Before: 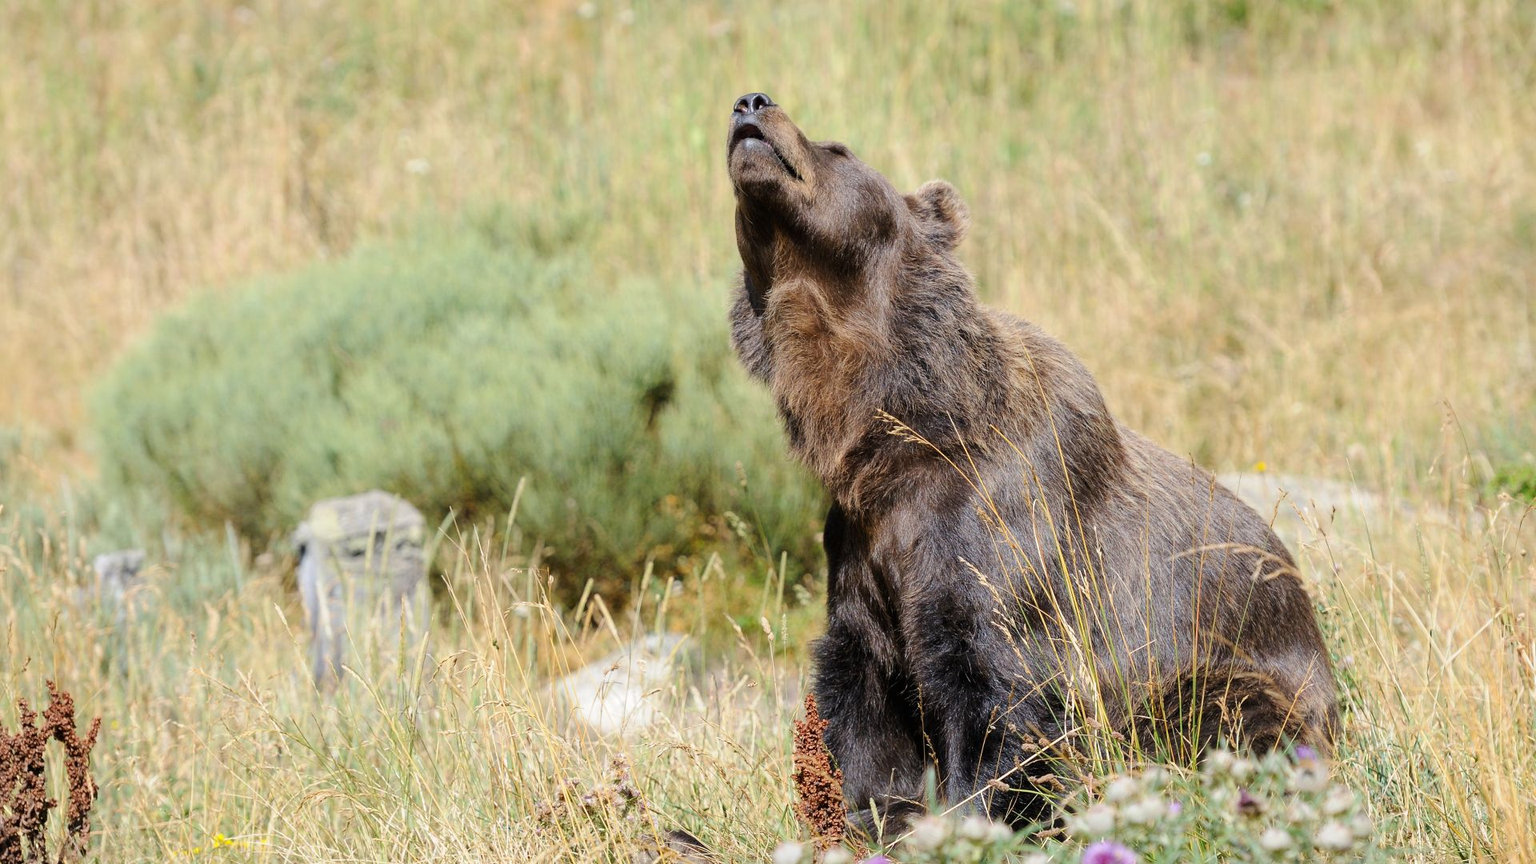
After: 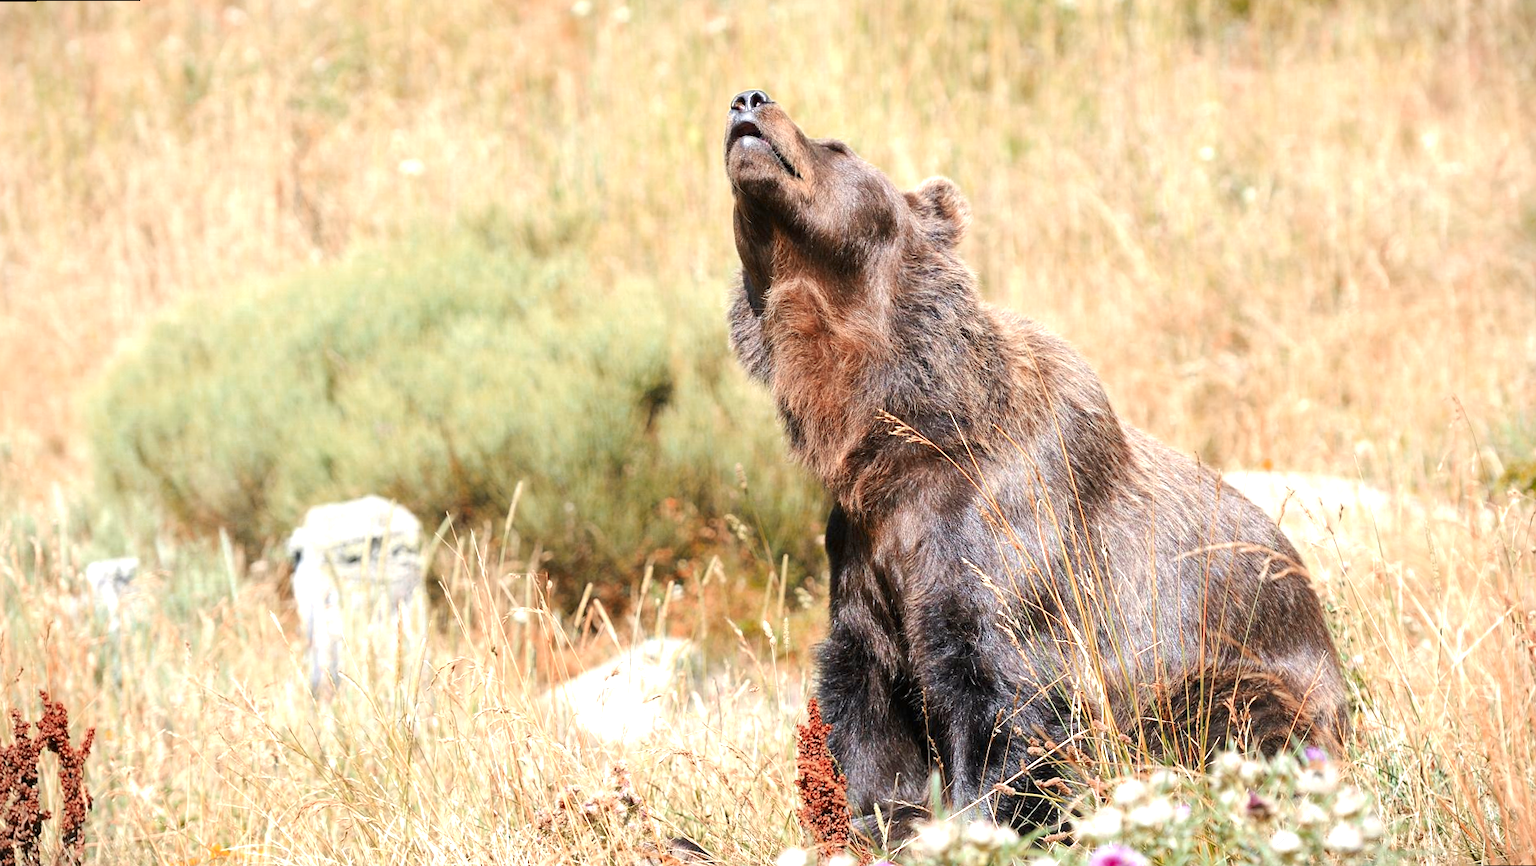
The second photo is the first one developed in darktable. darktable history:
color zones: curves: ch0 [(0, 0.299) (0.25, 0.383) (0.456, 0.352) (0.736, 0.571)]; ch1 [(0, 0.63) (0.151, 0.568) (0.254, 0.416) (0.47, 0.558) (0.732, 0.37) (0.909, 0.492)]; ch2 [(0.004, 0.604) (0.158, 0.443) (0.257, 0.403) (0.761, 0.468)]
tone equalizer: on, module defaults
exposure: exposure 1.137 EV, compensate highlight preservation false
rotate and perspective: rotation -0.45°, automatic cropping original format, crop left 0.008, crop right 0.992, crop top 0.012, crop bottom 0.988
vignetting: fall-off start 97.23%, saturation -0.024, center (-0.033, -0.042), width/height ratio 1.179, unbound false
